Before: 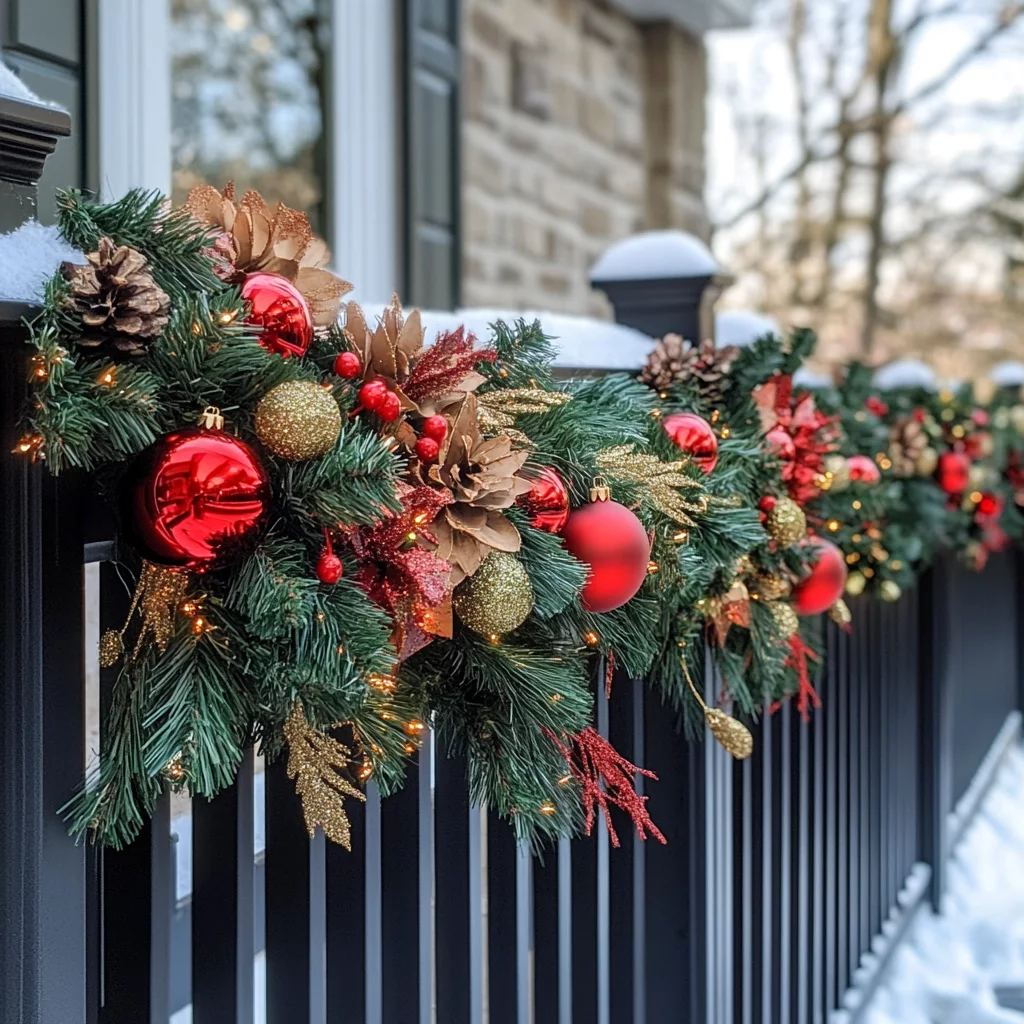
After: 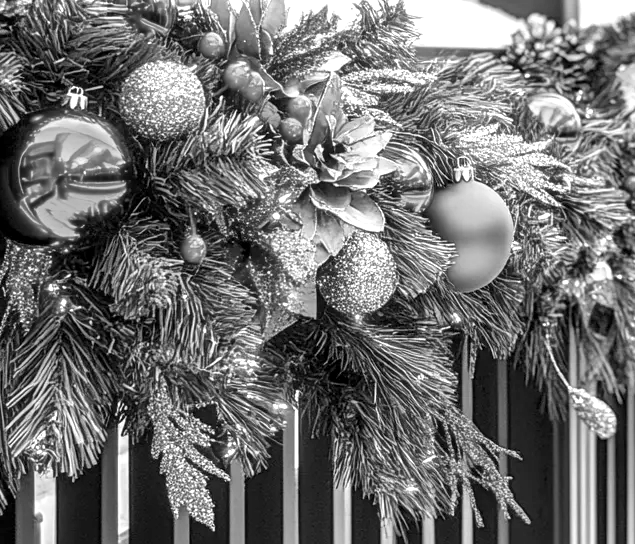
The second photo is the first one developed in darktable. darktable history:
local contrast: on, module defaults
exposure: exposure 0.999 EV, compensate highlight preservation false
crop: left 13.312%, top 31.28%, right 24.627%, bottom 15.582%
contrast brightness saturation: saturation -1
